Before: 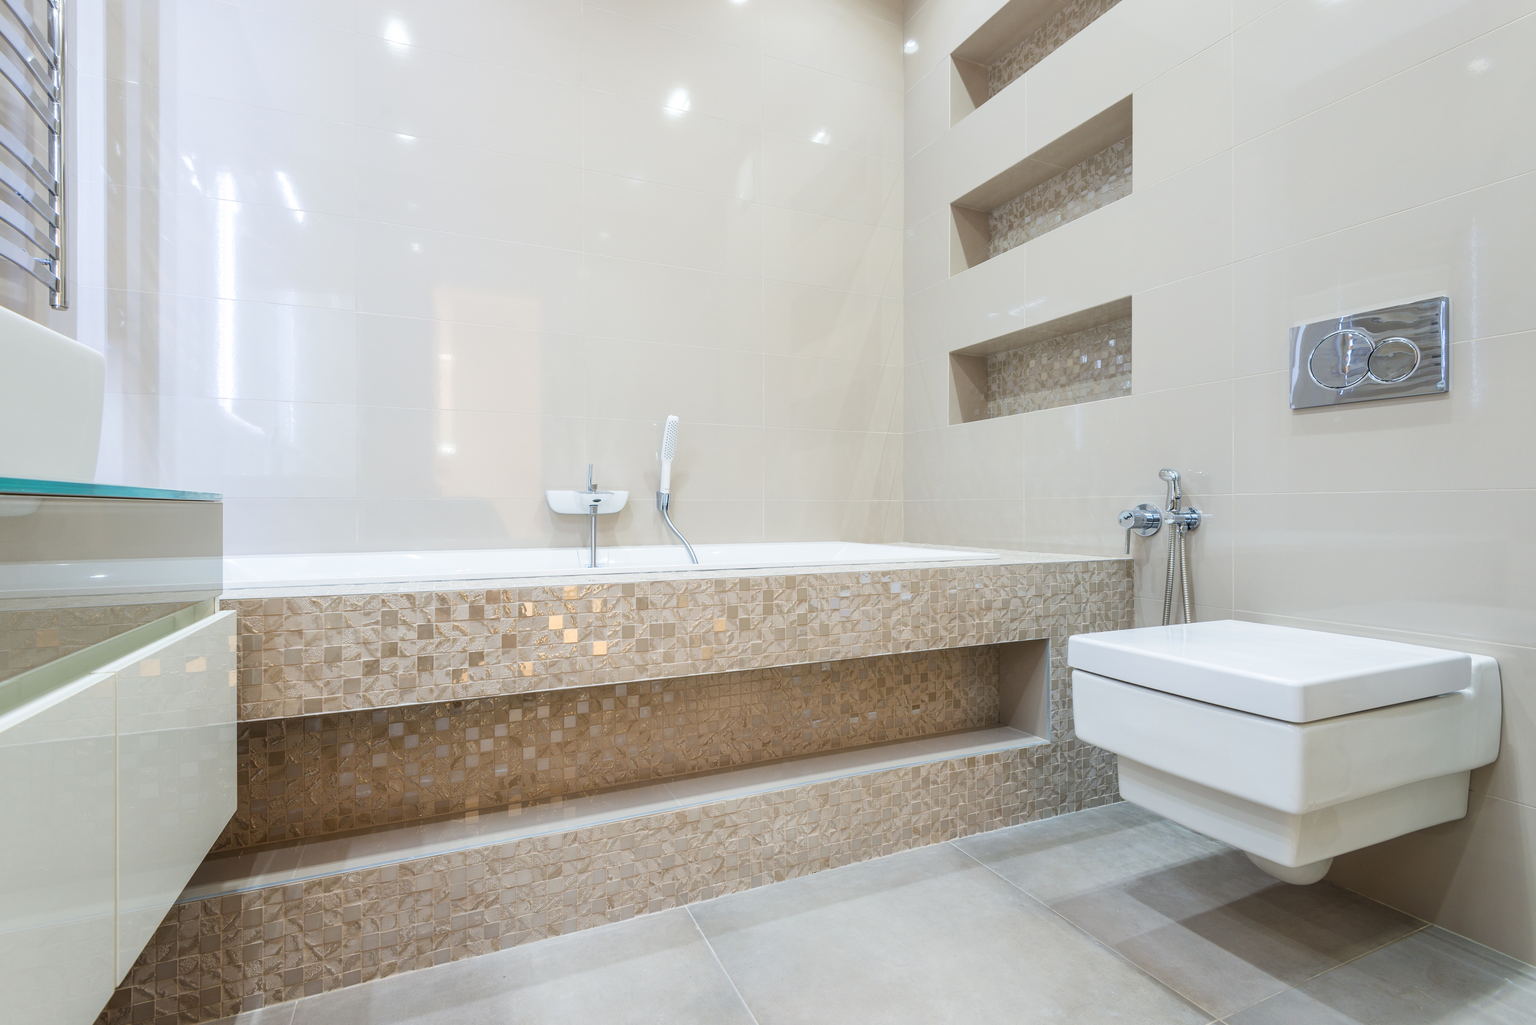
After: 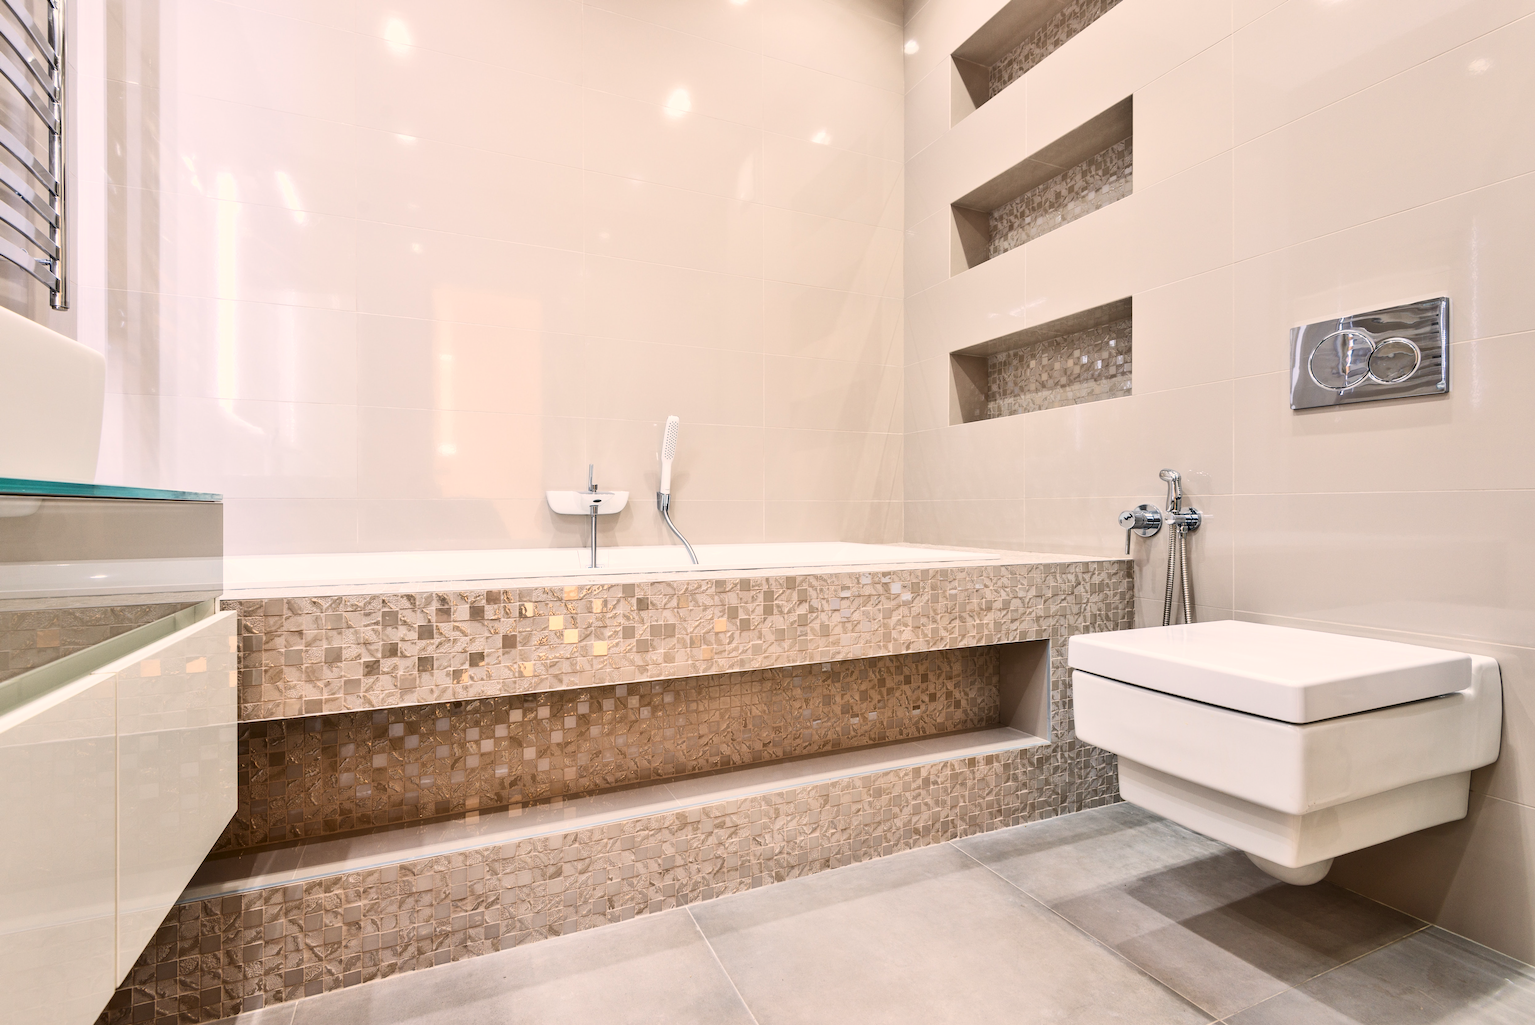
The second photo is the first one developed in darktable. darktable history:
shadows and highlights: highlights color adjustment 0%, low approximation 0.01, soften with gaussian
contrast brightness saturation: contrast 0.28
white balance: red 1.127, blue 0.943
